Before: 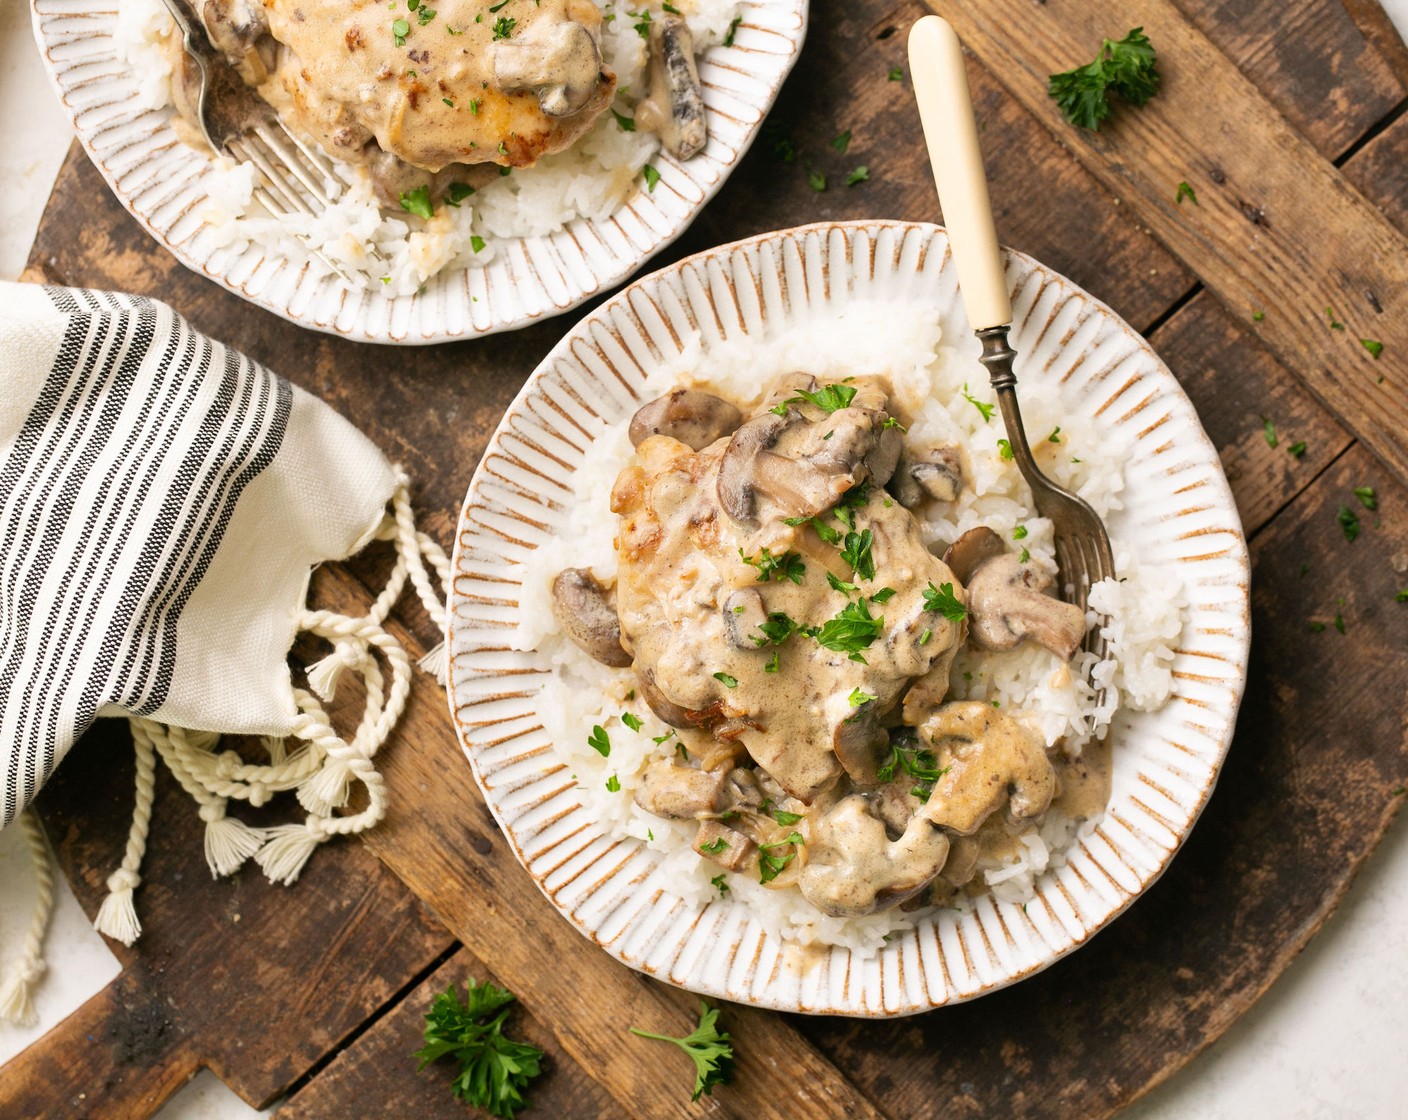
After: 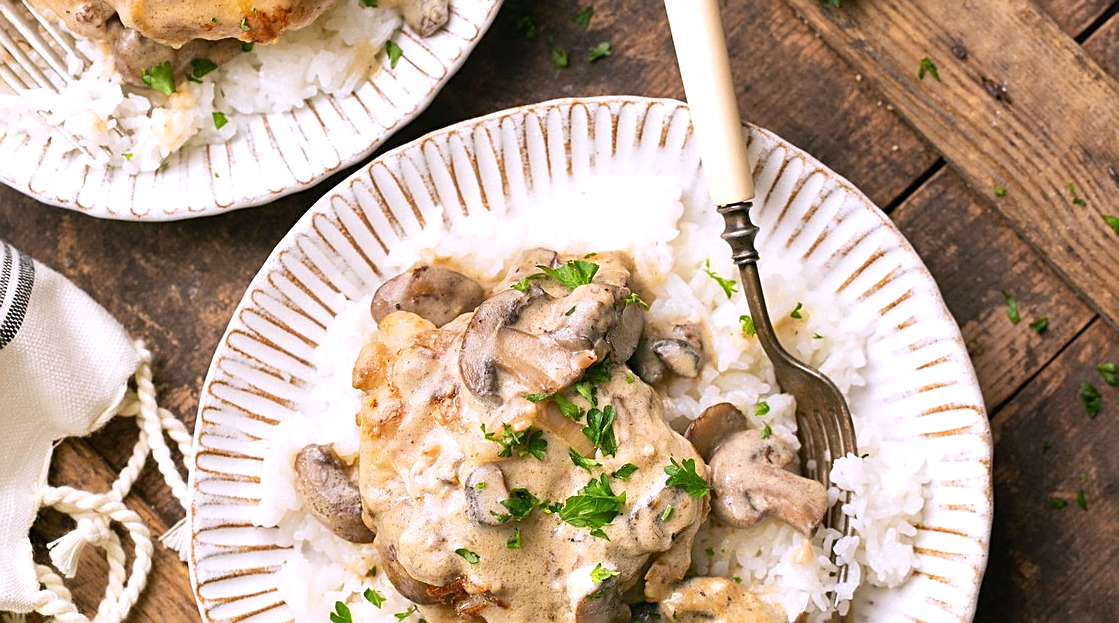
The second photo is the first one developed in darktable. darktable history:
sharpen: on, module defaults
exposure: exposure 0.197 EV, compensate highlight preservation false
white balance: red 1.004, blue 1.096
crop: left 18.38%, top 11.092%, right 2.134%, bottom 33.217%
